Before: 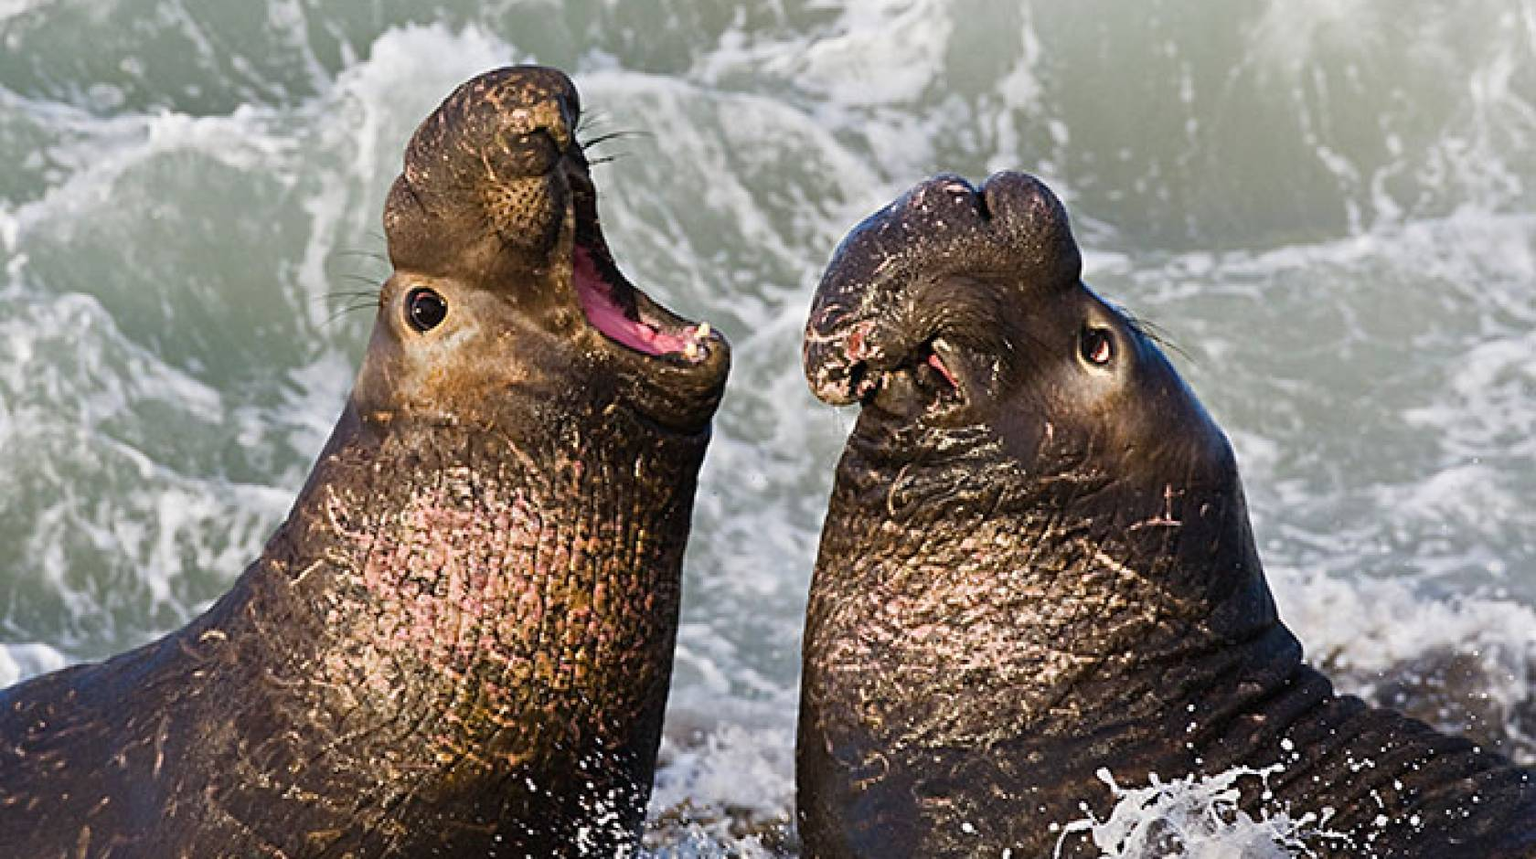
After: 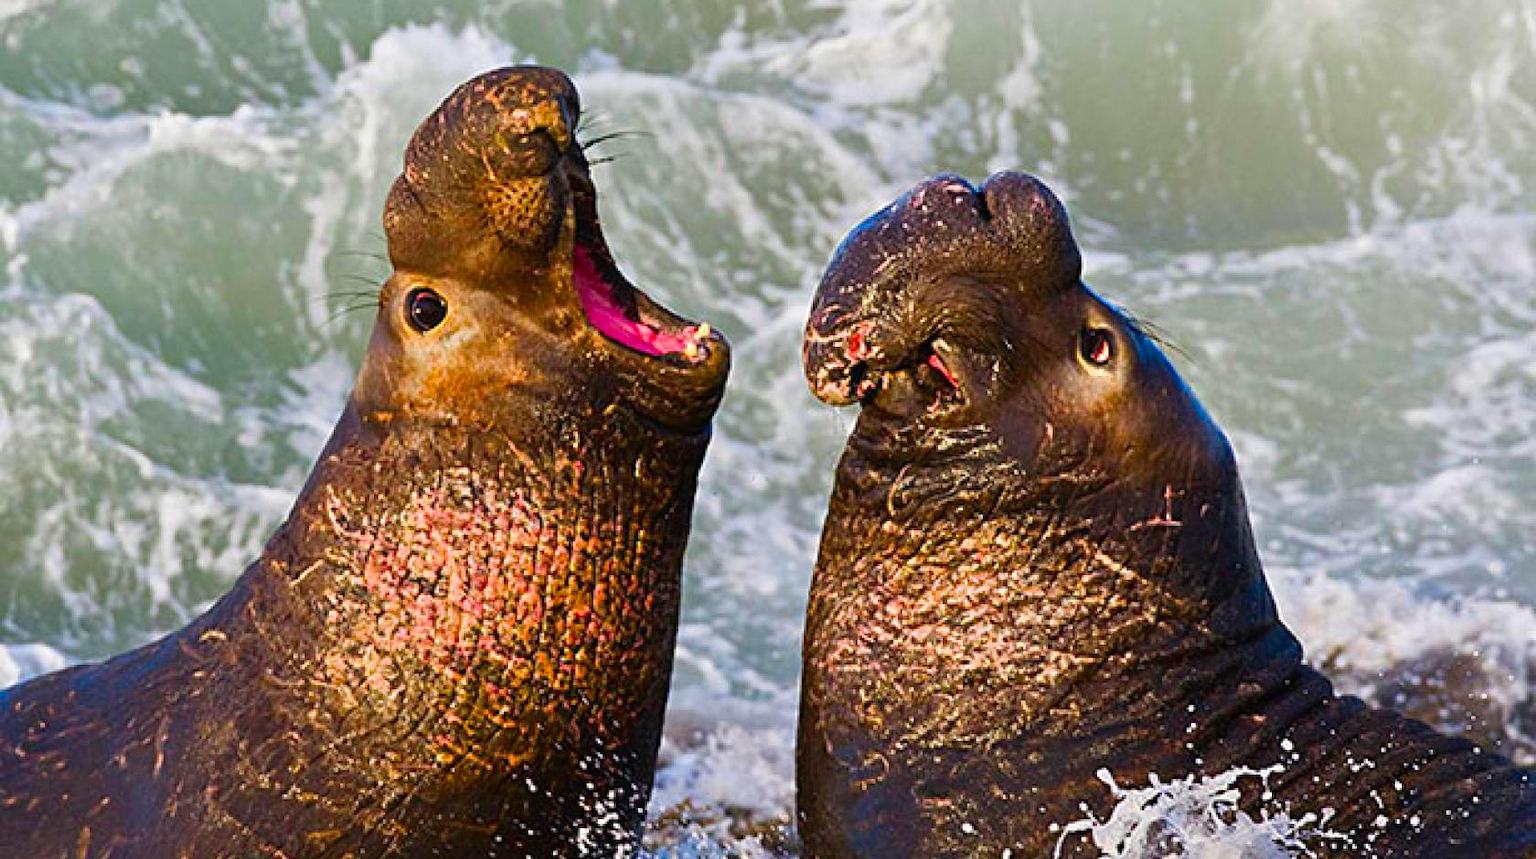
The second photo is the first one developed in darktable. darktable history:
tone equalizer: edges refinement/feathering 500, mask exposure compensation -1.57 EV, preserve details no
color correction: highlights b* 0.031, saturation 1.86
